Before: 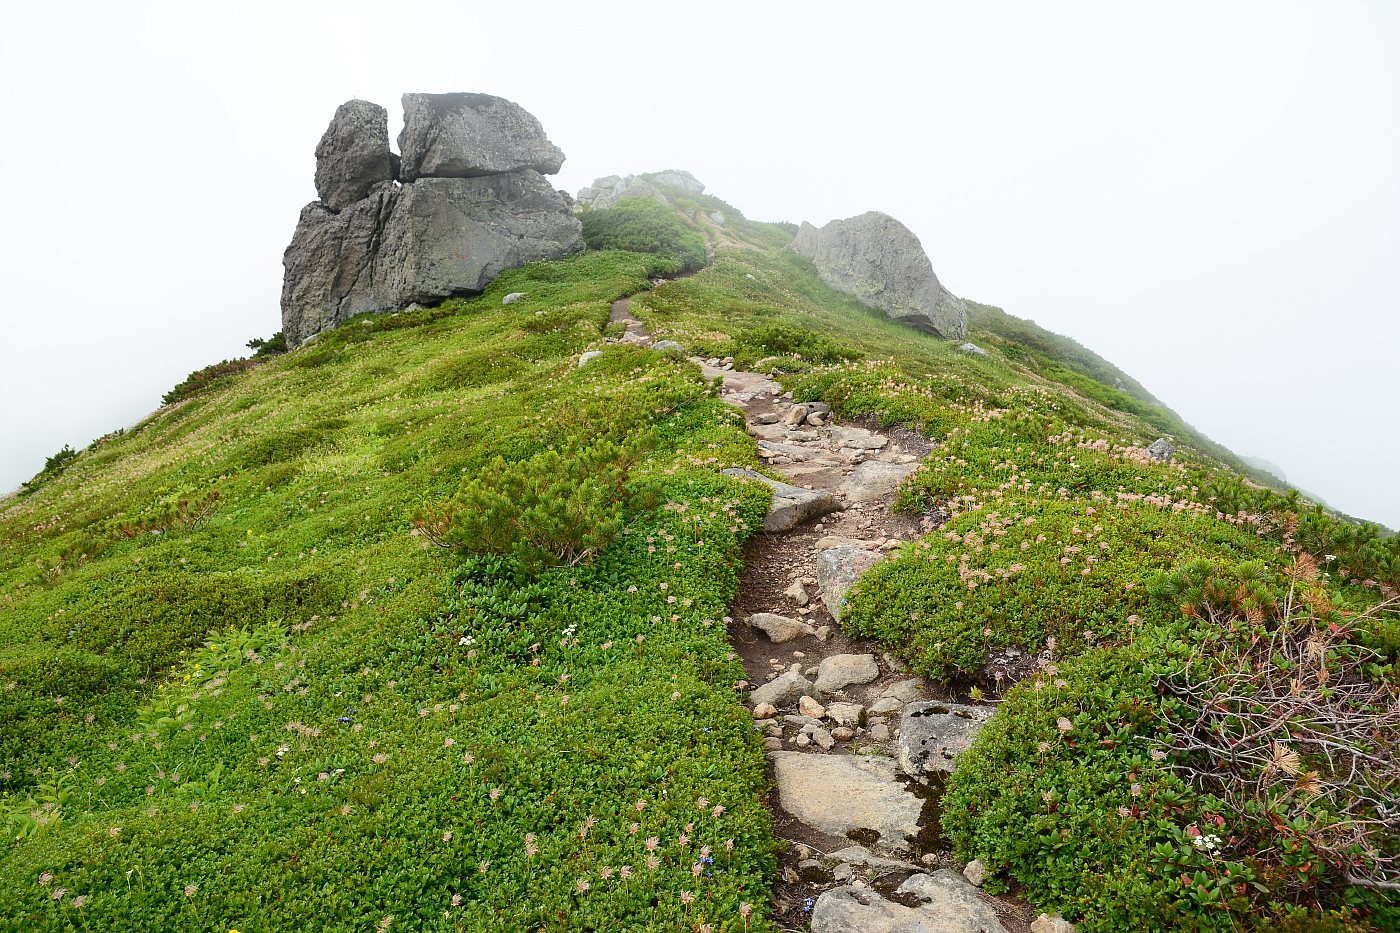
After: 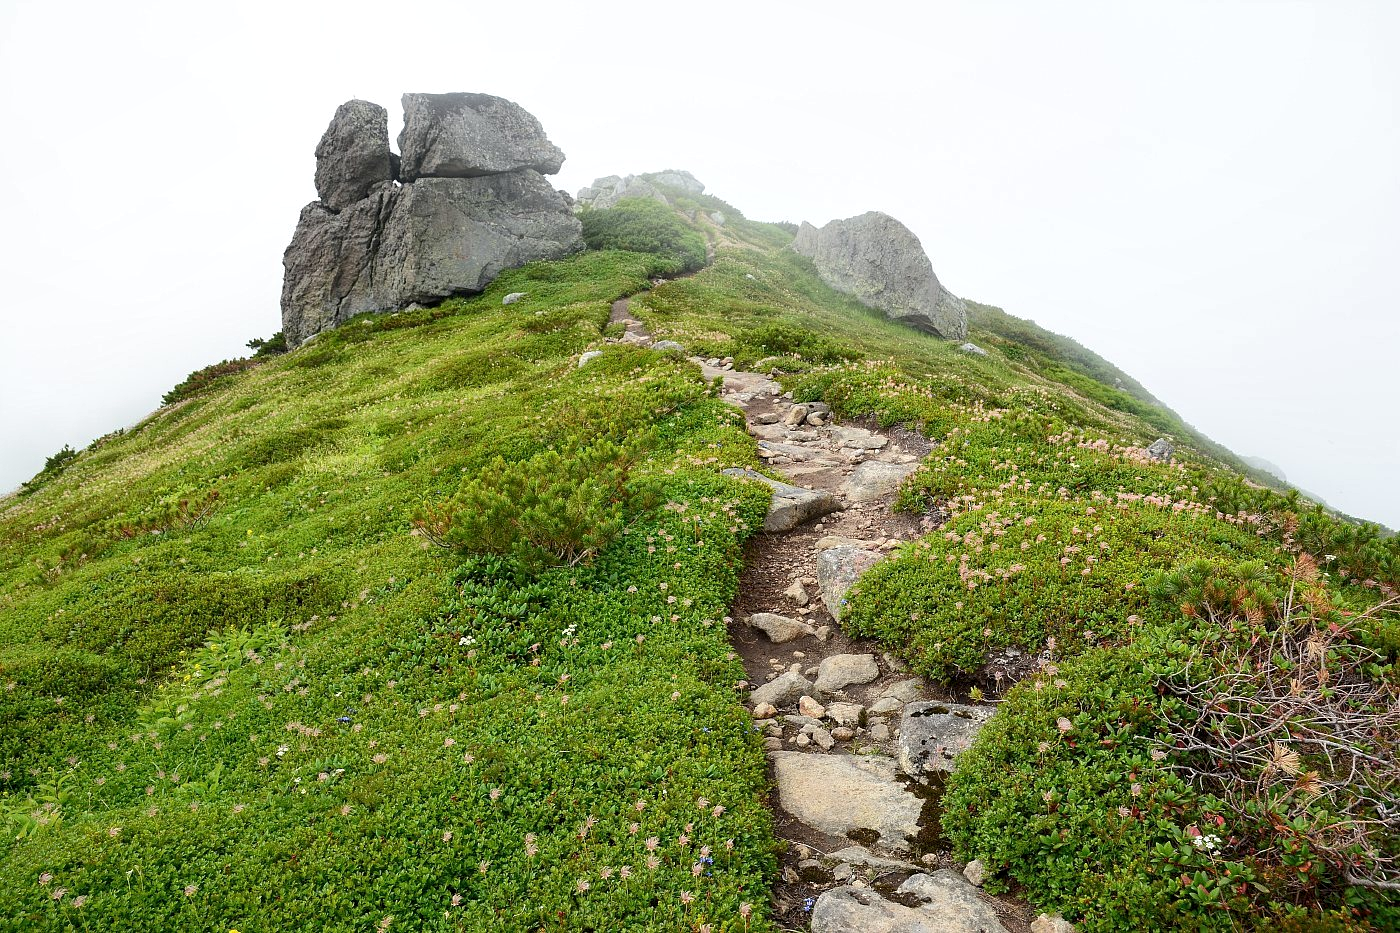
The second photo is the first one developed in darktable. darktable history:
local contrast: highlights 102%, shadows 97%, detail 131%, midtone range 0.2
